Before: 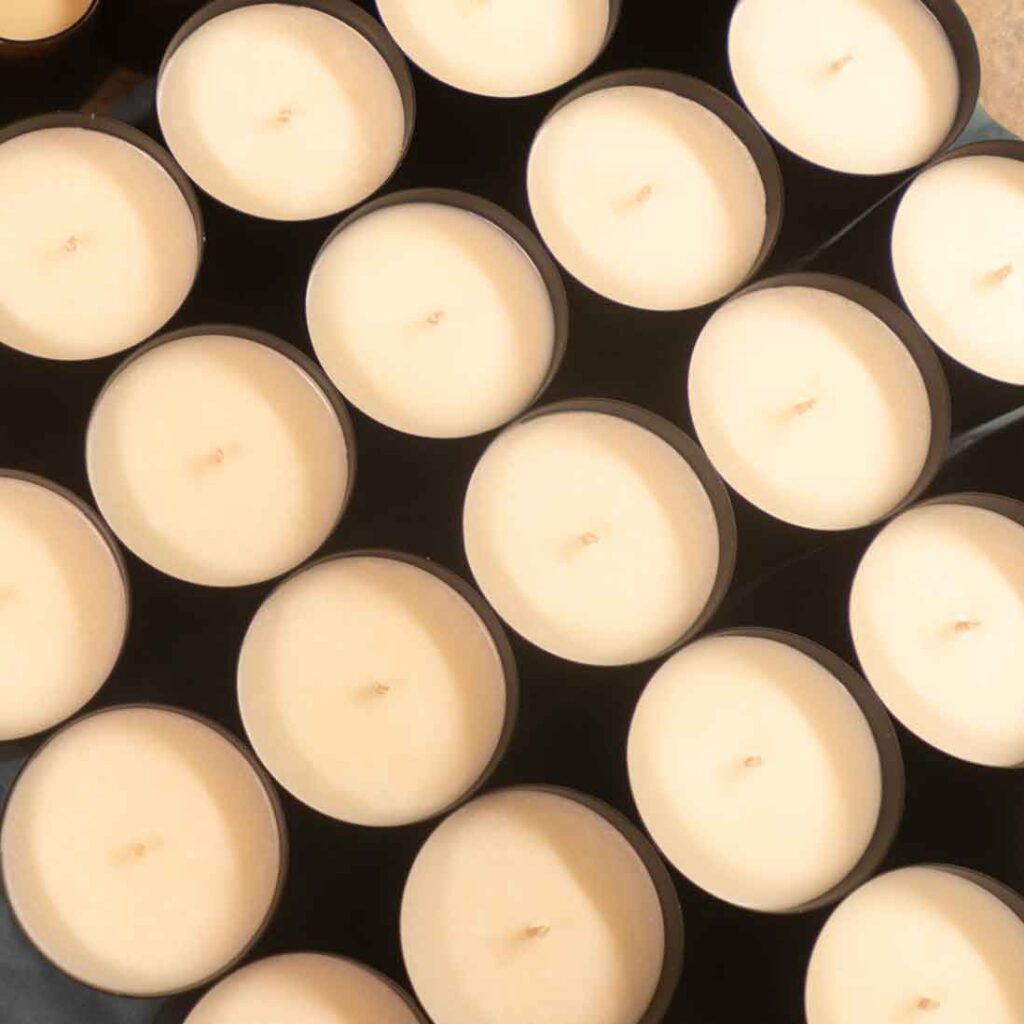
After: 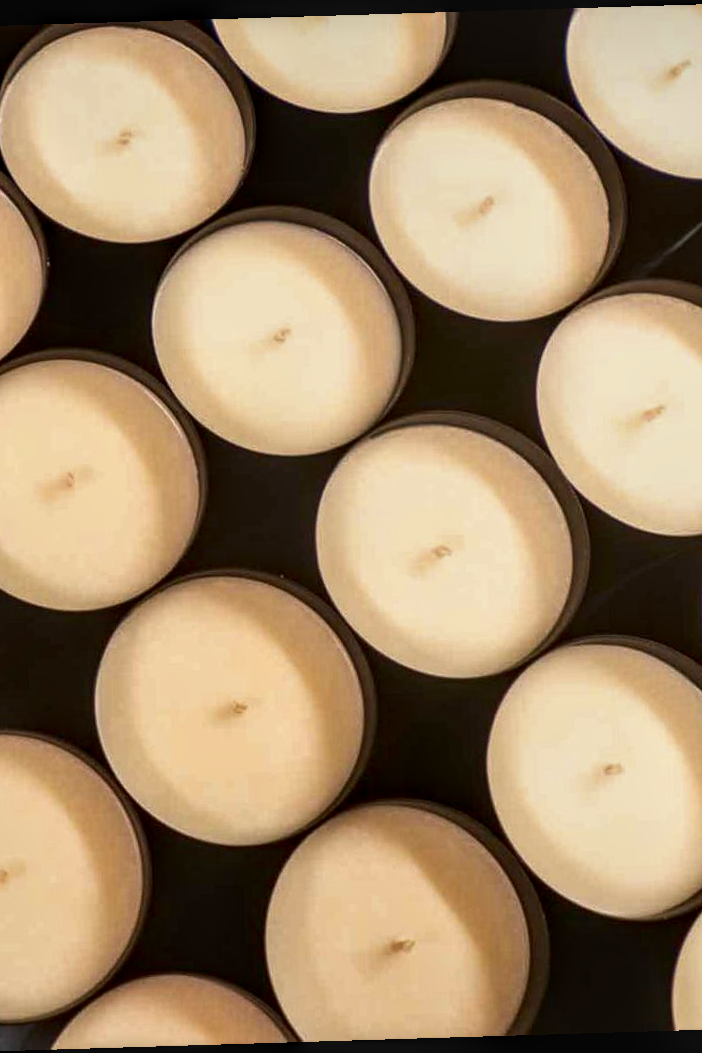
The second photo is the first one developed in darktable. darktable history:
rotate and perspective: rotation -1.75°, automatic cropping off
crop and rotate: left 15.546%, right 17.787%
local contrast: highlights 20%, detail 150%
contrast brightness saturation: contrast 0.07, brightness -0.14, saturation 0.11
